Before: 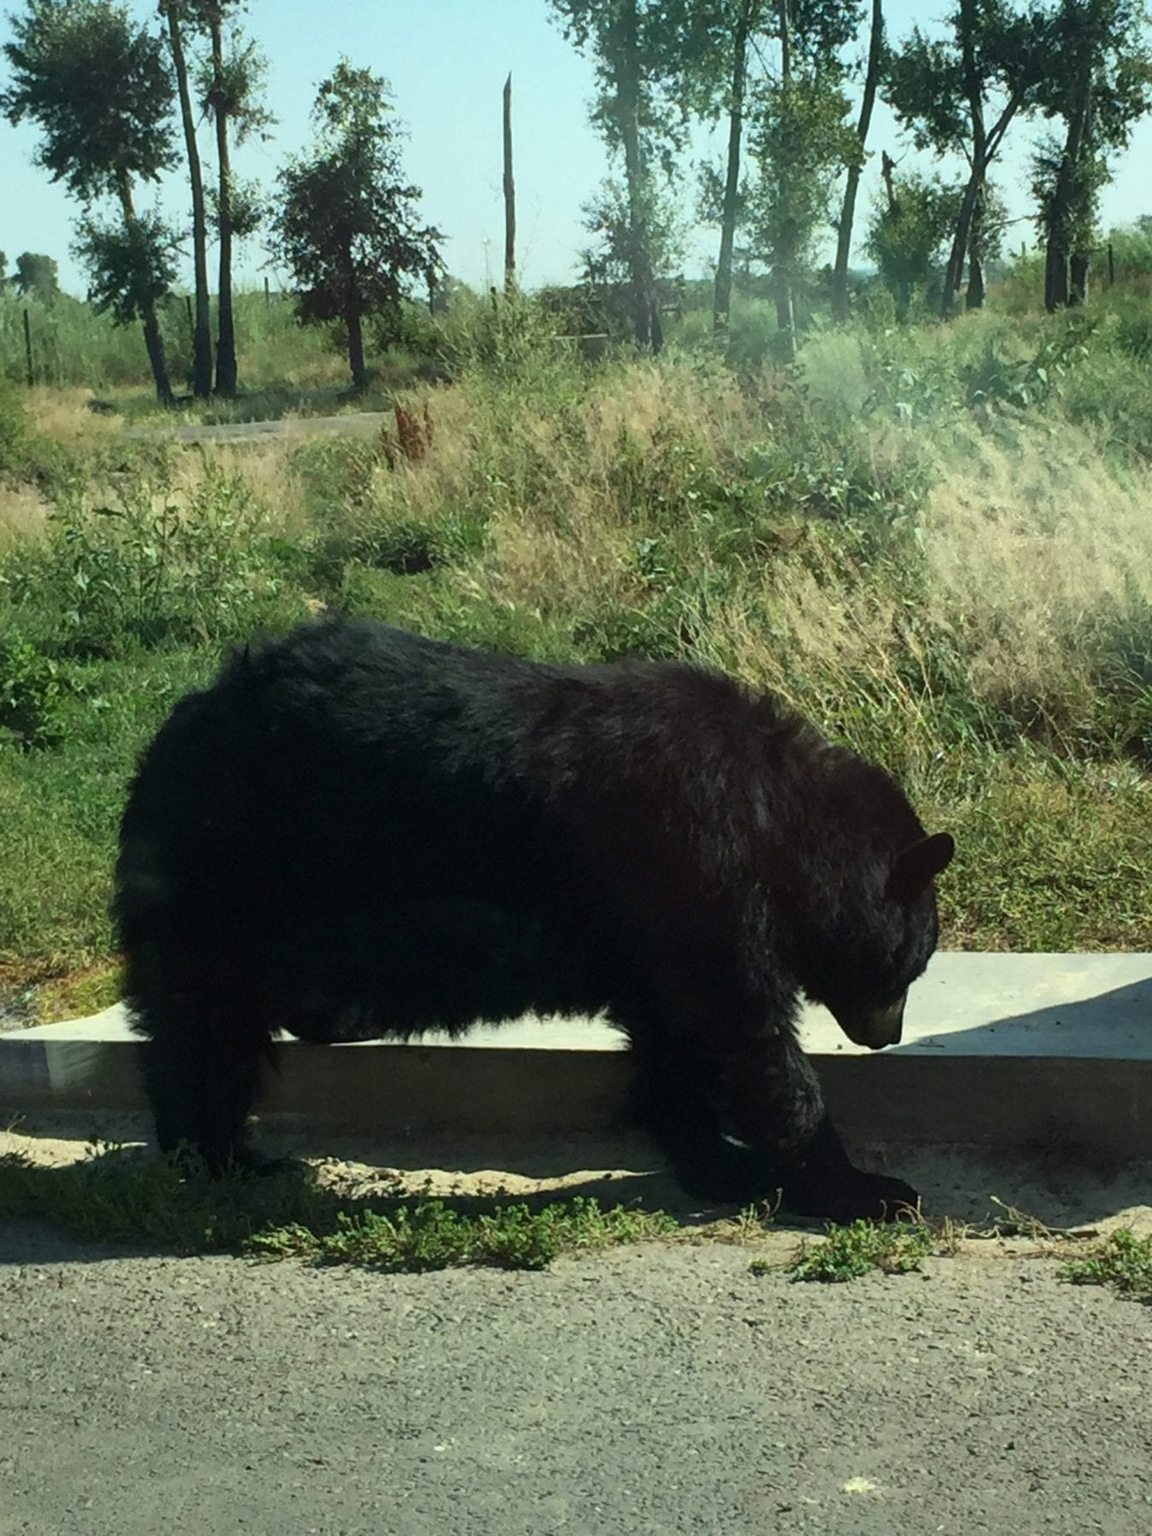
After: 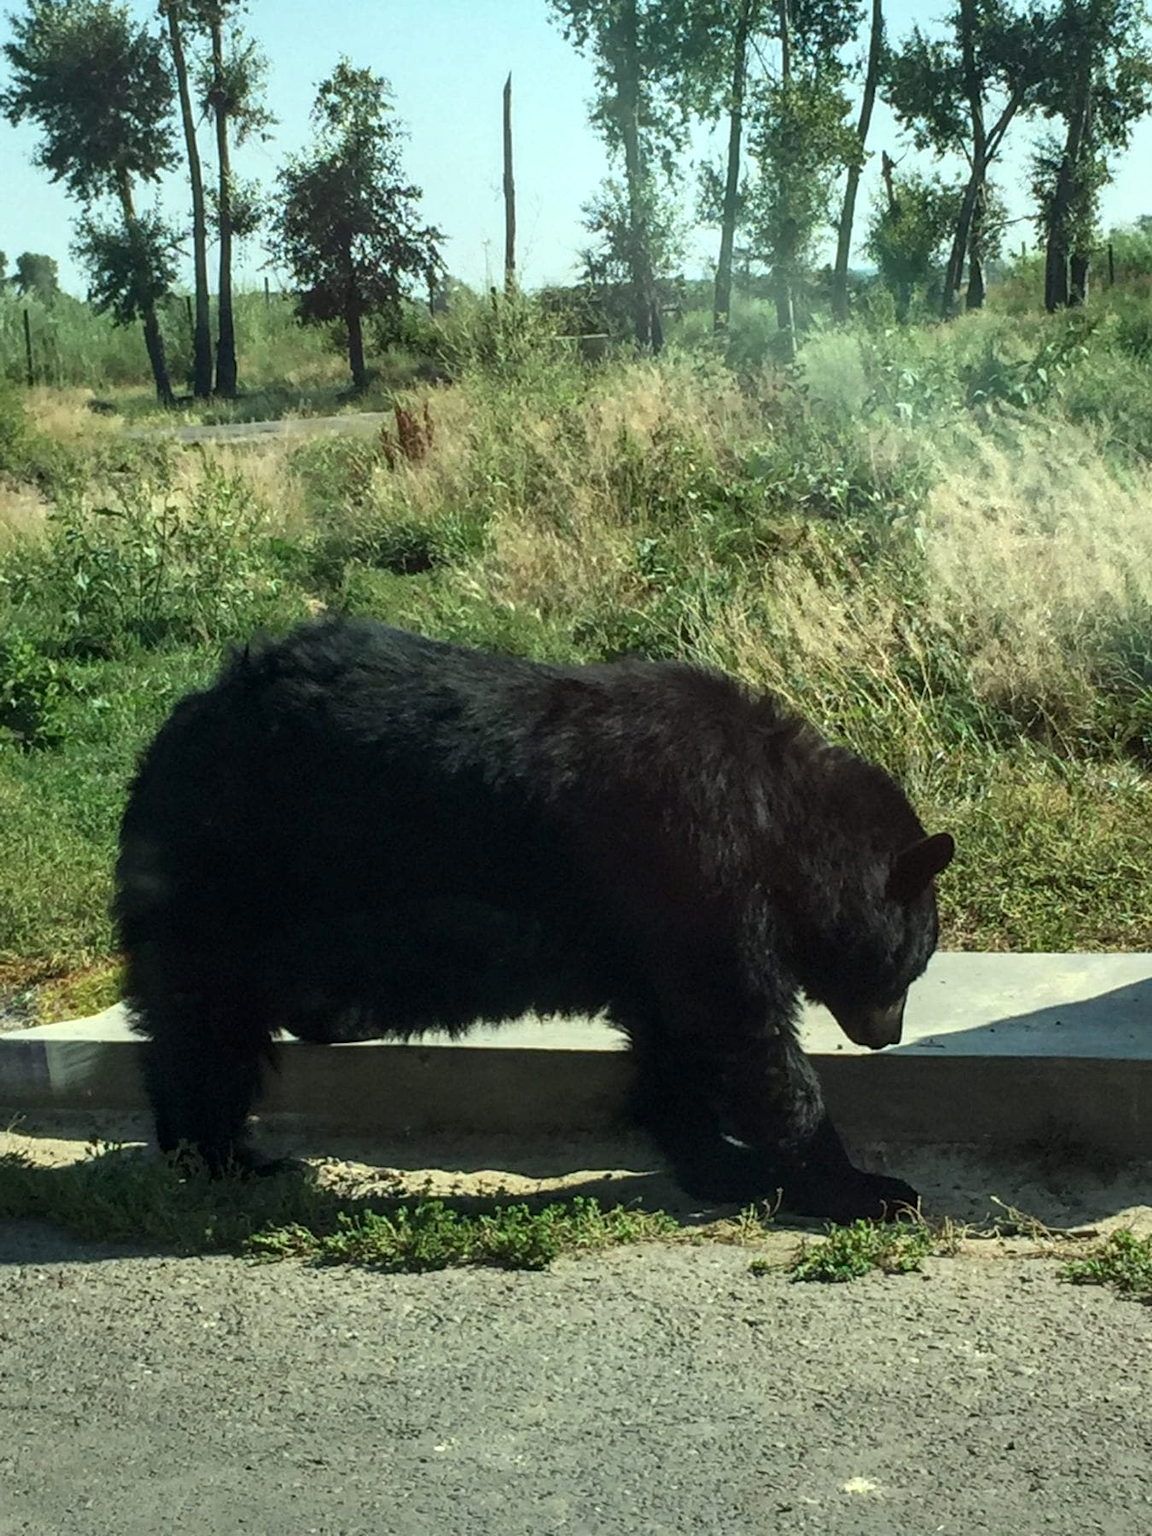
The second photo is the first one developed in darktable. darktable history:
local contrast: on, module defaults
exposure: exposure 0.167 EV, compensate highlight preservation false
